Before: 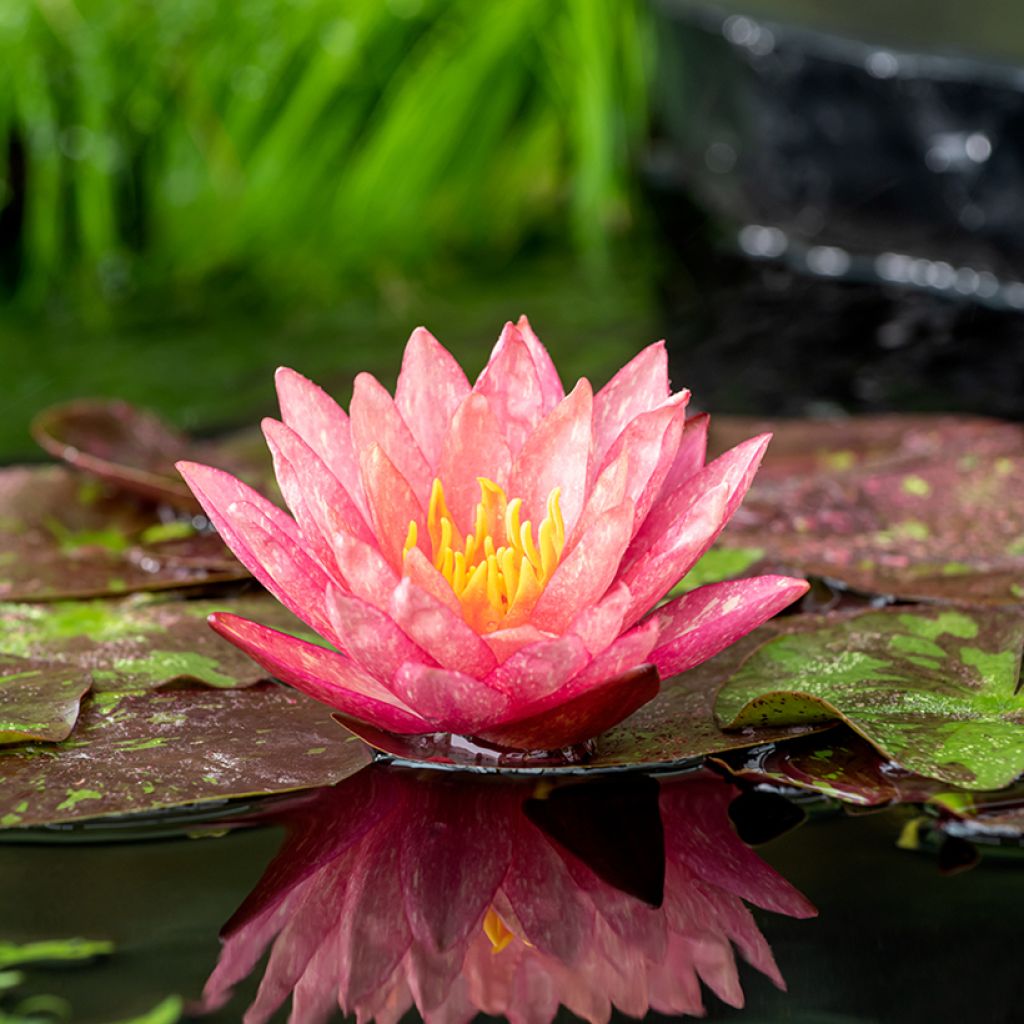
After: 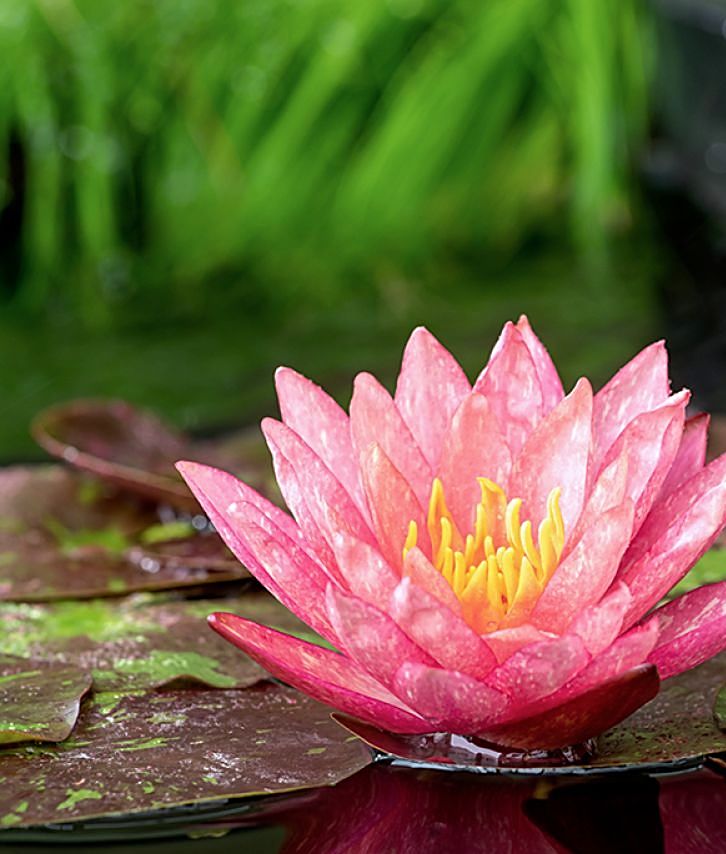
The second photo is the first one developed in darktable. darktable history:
crop: right 29.049%, bottom 16.423%
color calibration: illuminant as shot in camera, x 0.358, y 0.373, temperature 4628.91 K, gamut compression 1.71
sharpen: on, module defaults
